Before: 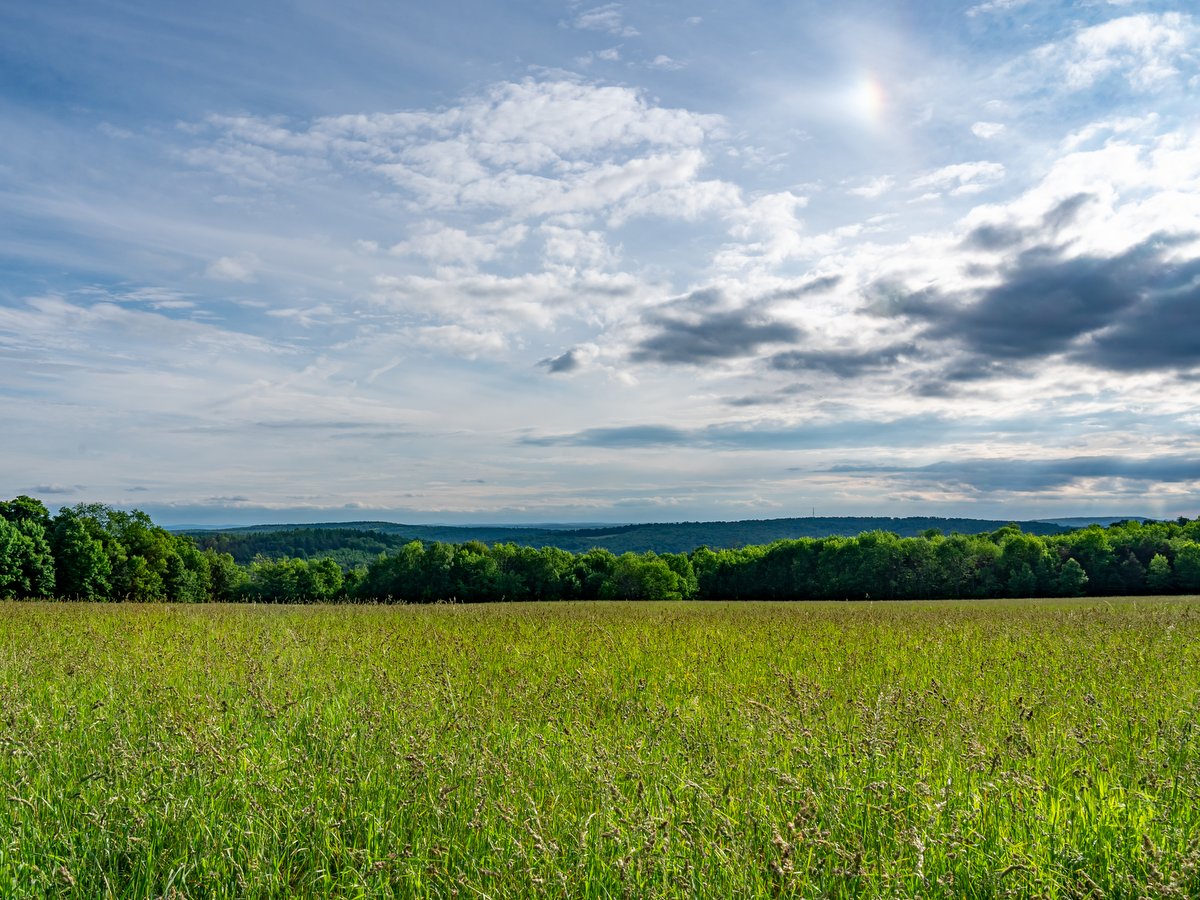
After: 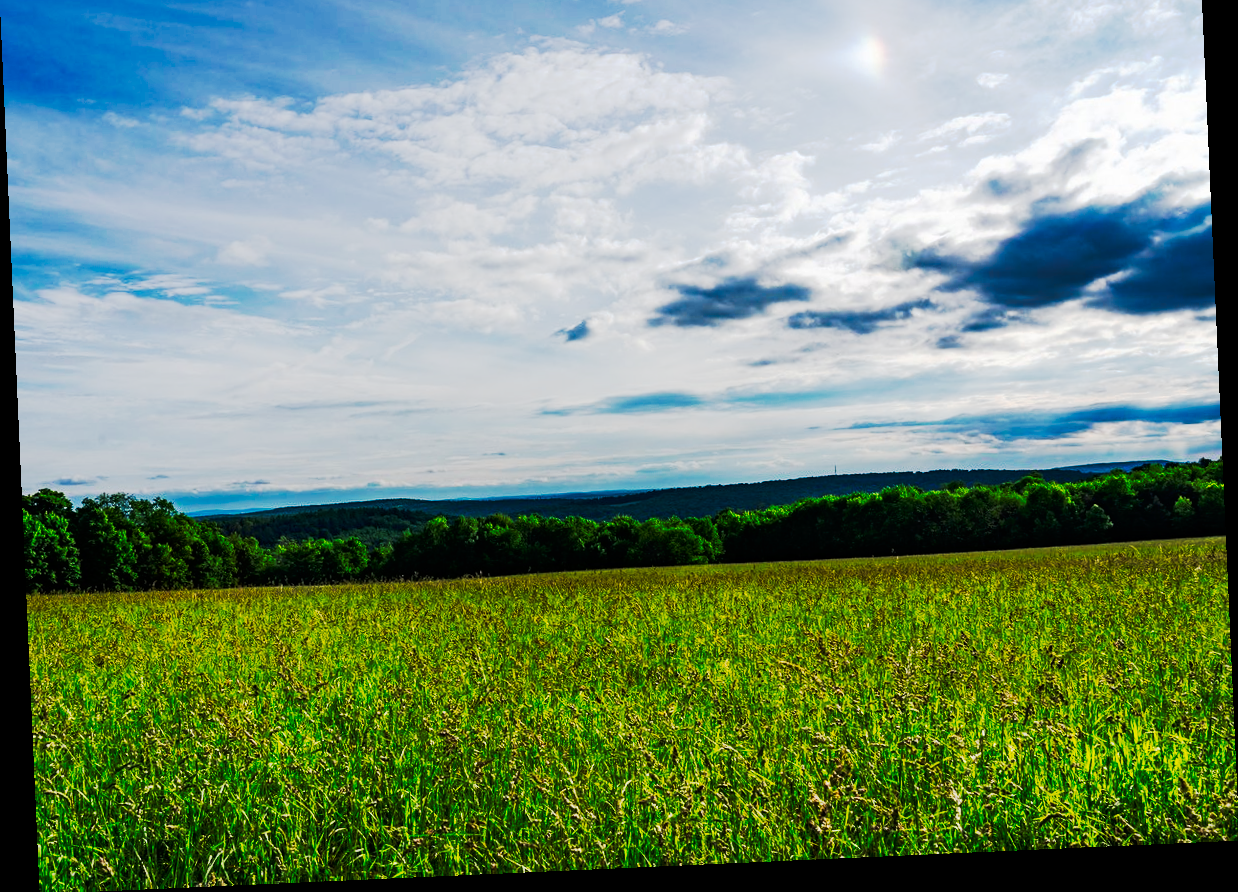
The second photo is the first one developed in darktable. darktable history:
crop and rotate: top 6.25%
tone curve: curves: ch0 [(0, 0) (0.003, 0.002) (0.011, 0.004) (0.025, 0.005) (0.044, 0.009) (0.069, 0.013) (0.1, 0.017) (0.136, 0.036) (0.177, 0.066) (0.224, 0.102) (0.277, 0.143) (0.335, 0.197) (0.399, 0.268) (0.468, 0.389) (0.543, 0.549) (0.623, 0.714) (0.709, 0.801) (0.801, 0.854) (0.898, 0.9) (1, 1)], preserve colors none
contrast brightness saturation: contrast 0.03, brightness -0.04
rotate and perspective: rotation -2.56°, automatic cropping off
